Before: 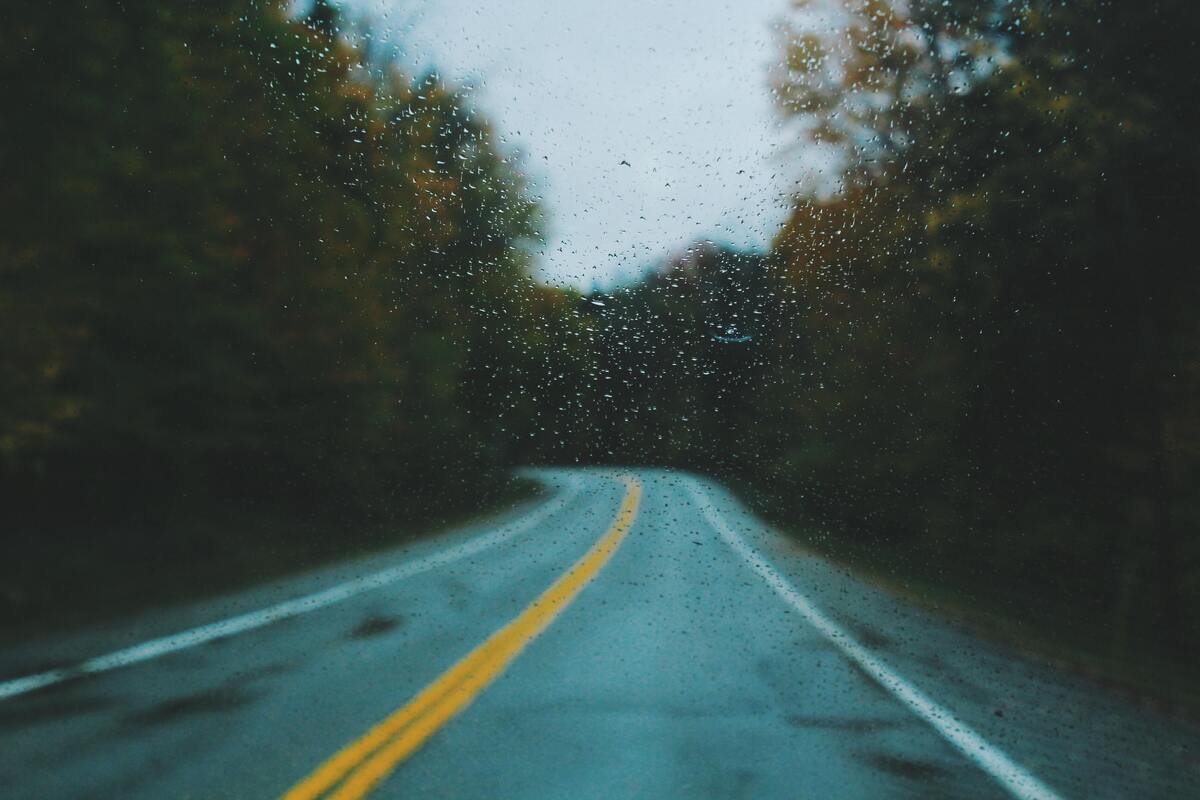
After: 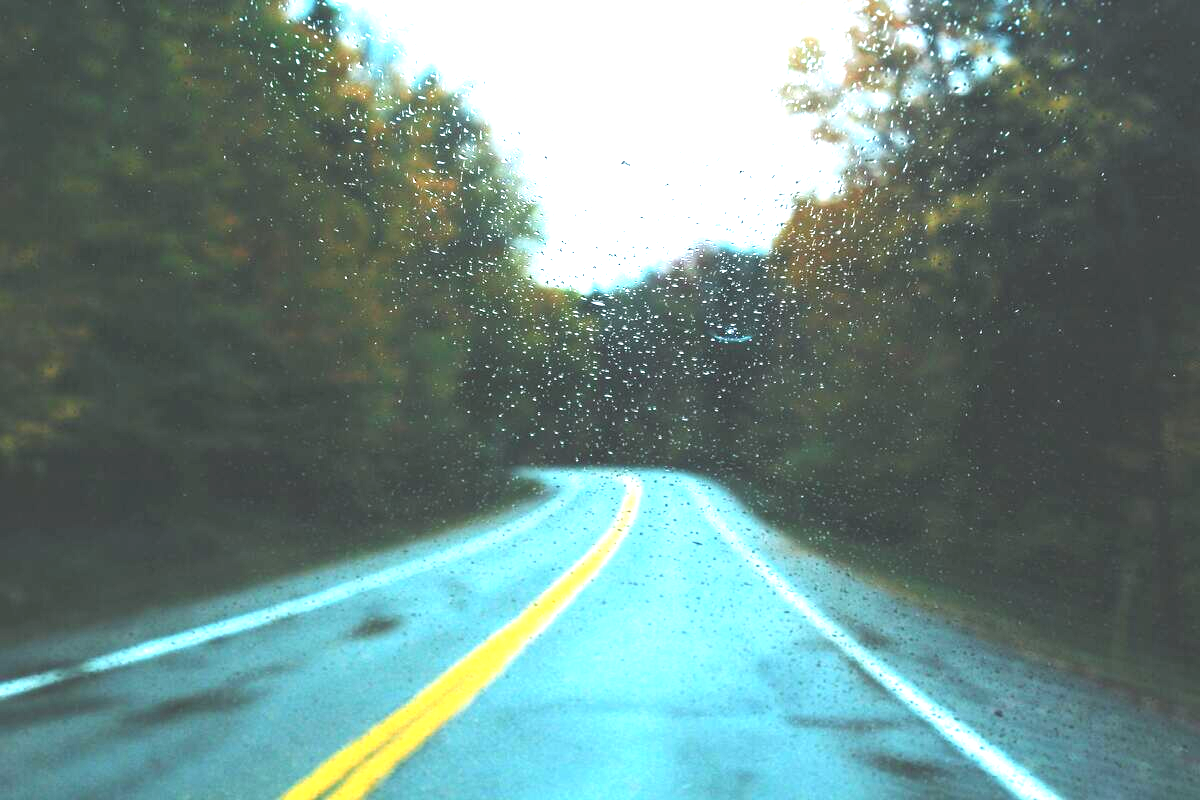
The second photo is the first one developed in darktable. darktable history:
white balance: red 0.98, blue 1.034
exposure: black level correction 0, exposure 2 EV, compensate highlight preservation false
